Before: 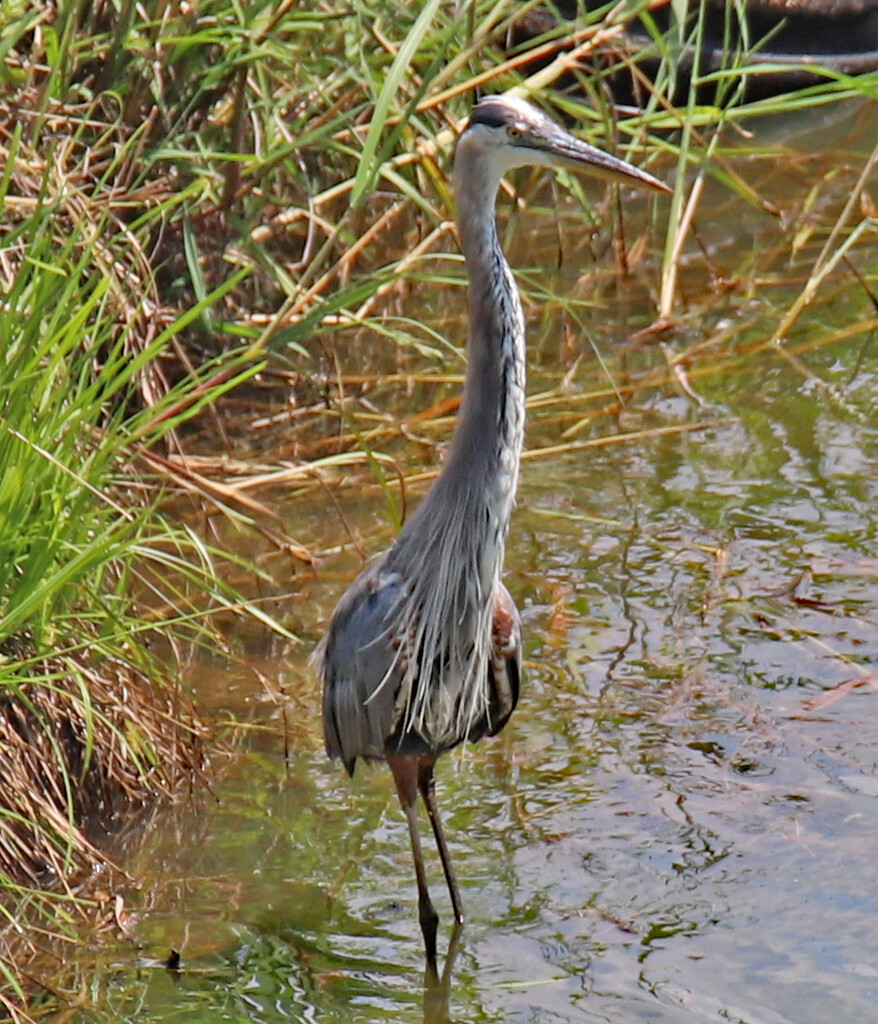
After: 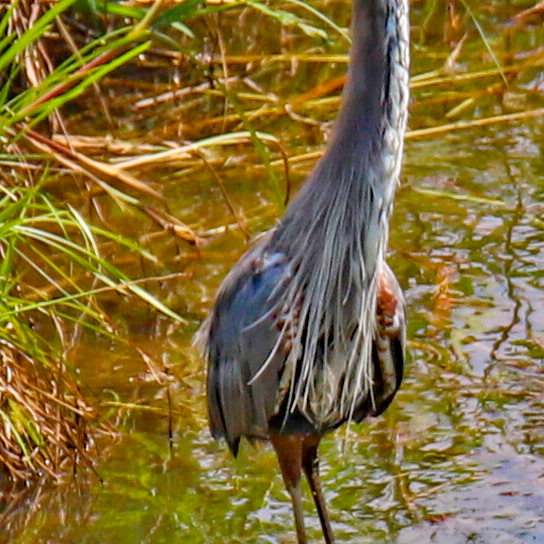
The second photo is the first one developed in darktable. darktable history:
local contrast: on, module defaults
color balance rgb: perceptual saturation grading › global saturation 20%, perceptual saturation grading › highlights -25%, perceptual saturation grading › shadows 25%, global vibrance 50%
crop: left 13.312%, top 31.28%, right 24.627%, bottom 15.582%
